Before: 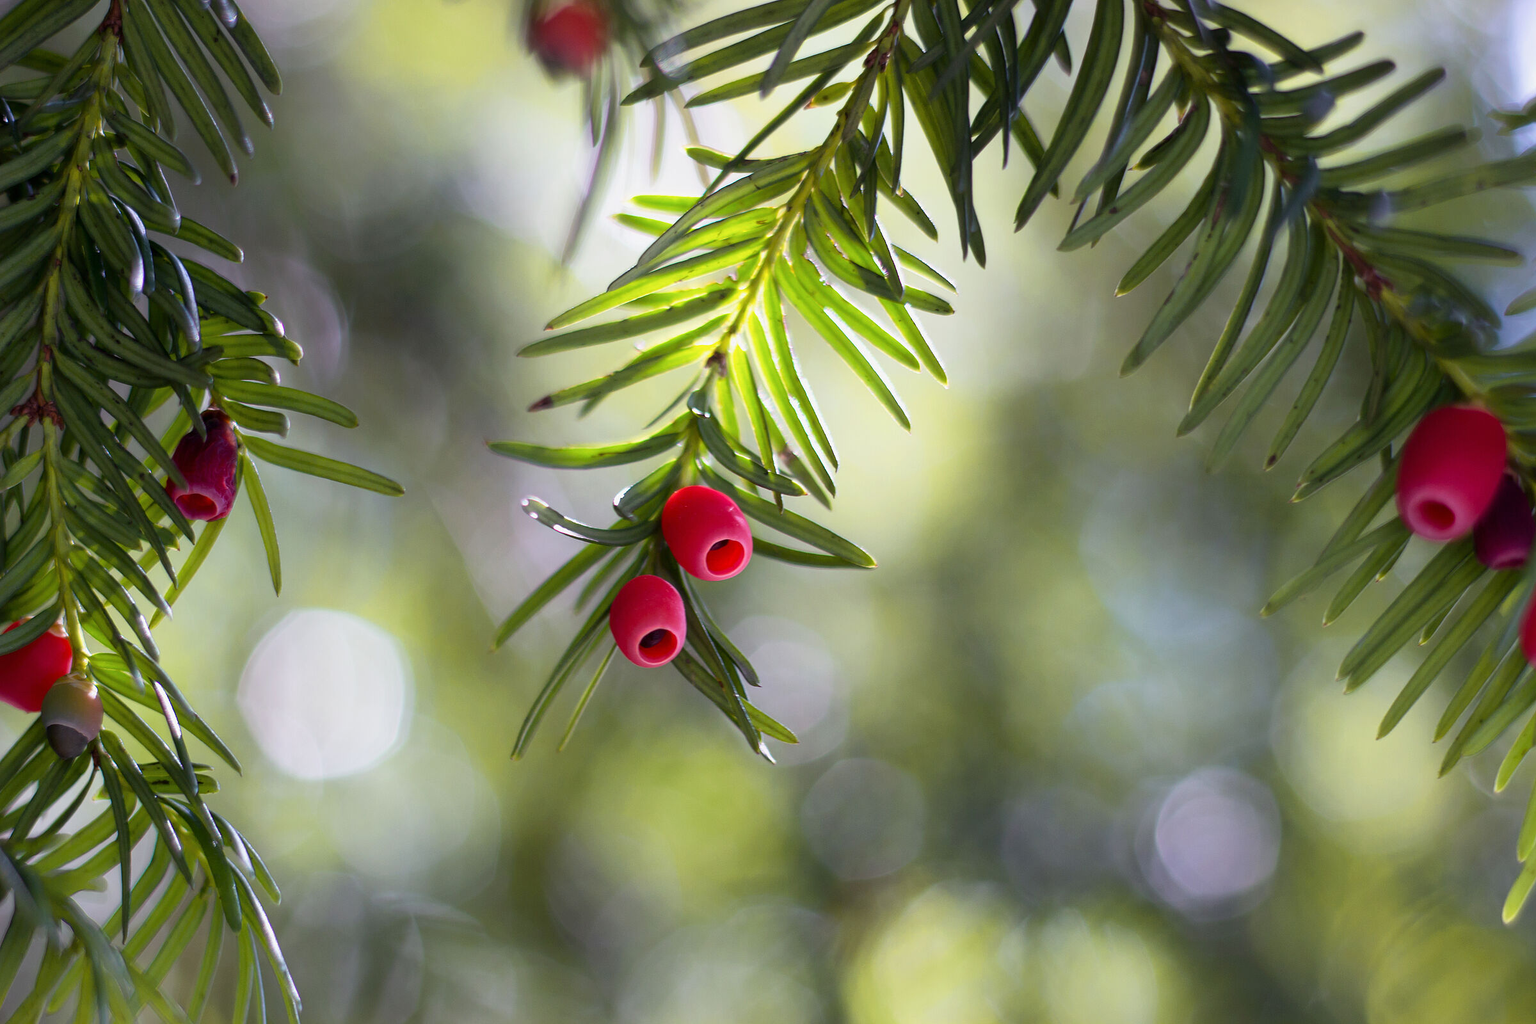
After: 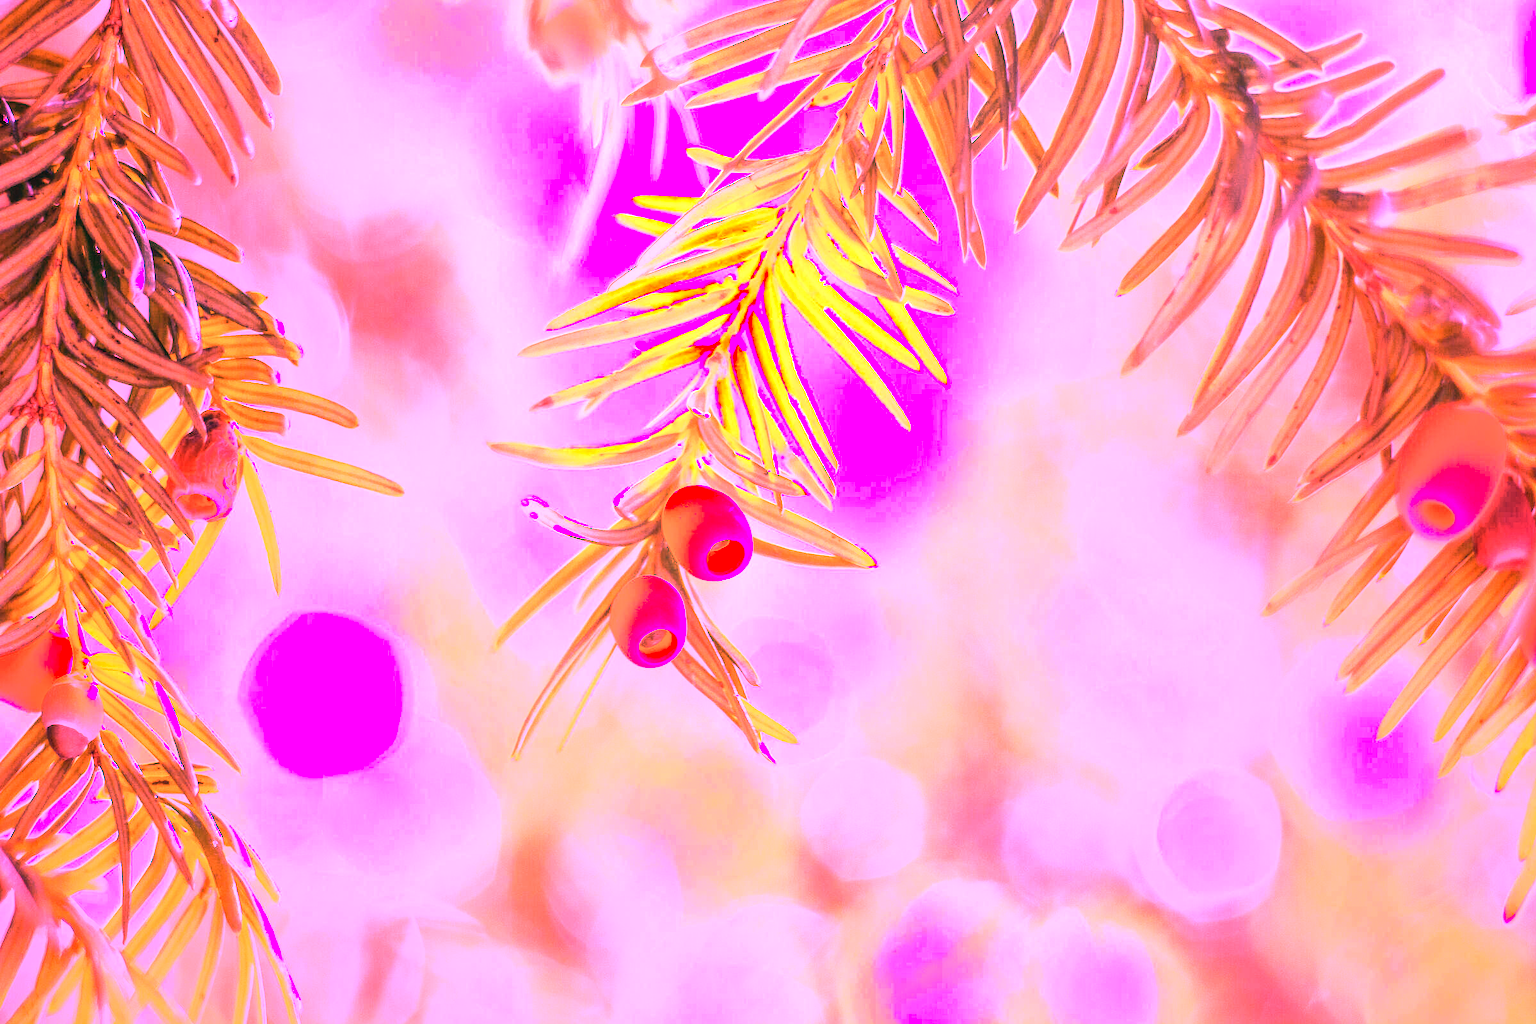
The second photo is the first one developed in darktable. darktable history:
white balance: red 4.26, blue 1.802
local contrast: detail 130%
exposure: black level correction 0, exposure 0.877 EV, compensate exposure bias true, compensate highlight preservation false
